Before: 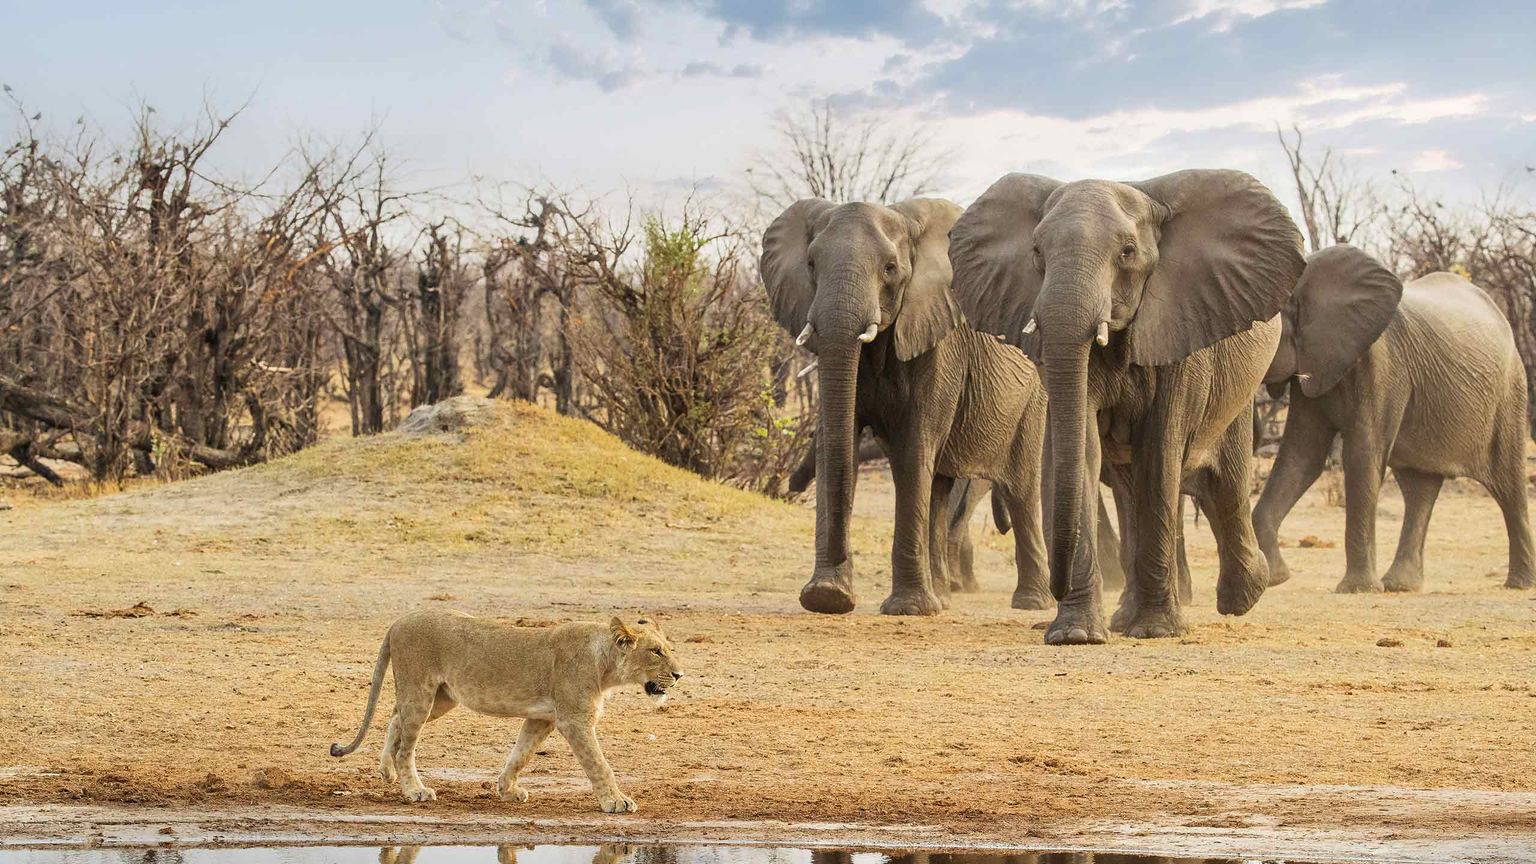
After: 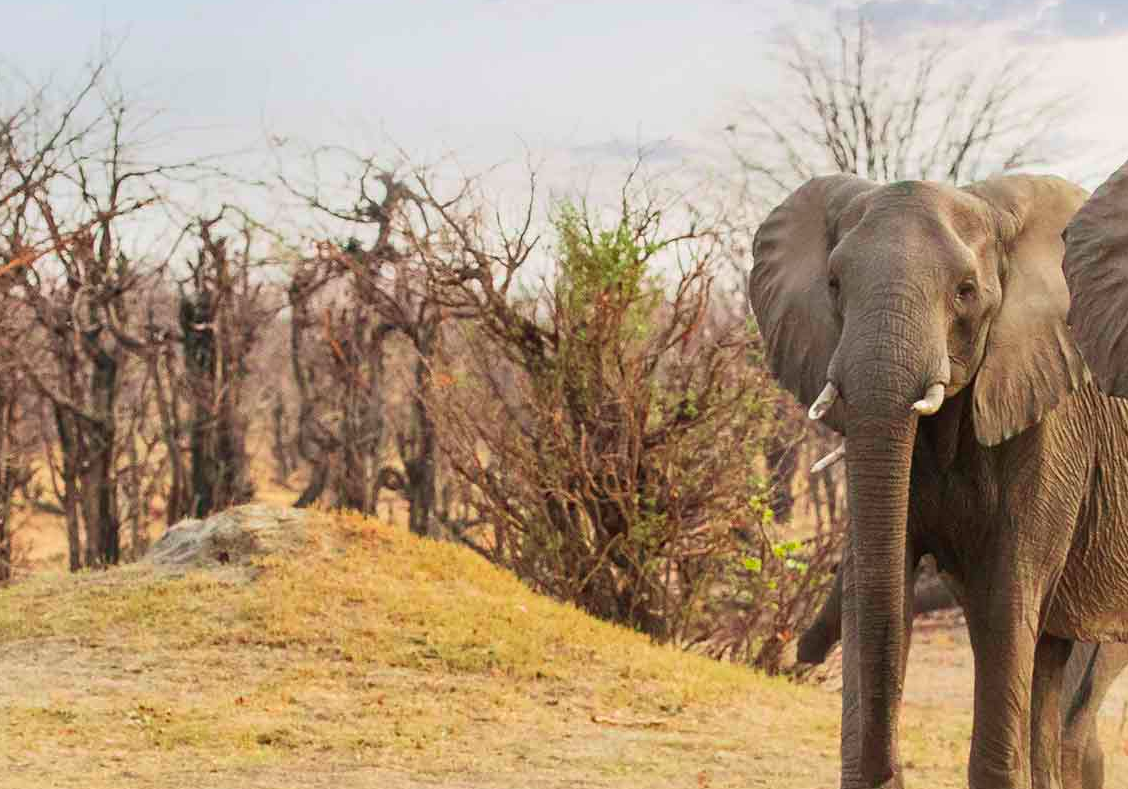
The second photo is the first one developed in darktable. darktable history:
color contrast: green-magenta contrast 1.73, blue-yellow contrast 1.15
crop: left 20.248%, top 10.86%, right 35.675%, bottom 34.321%
